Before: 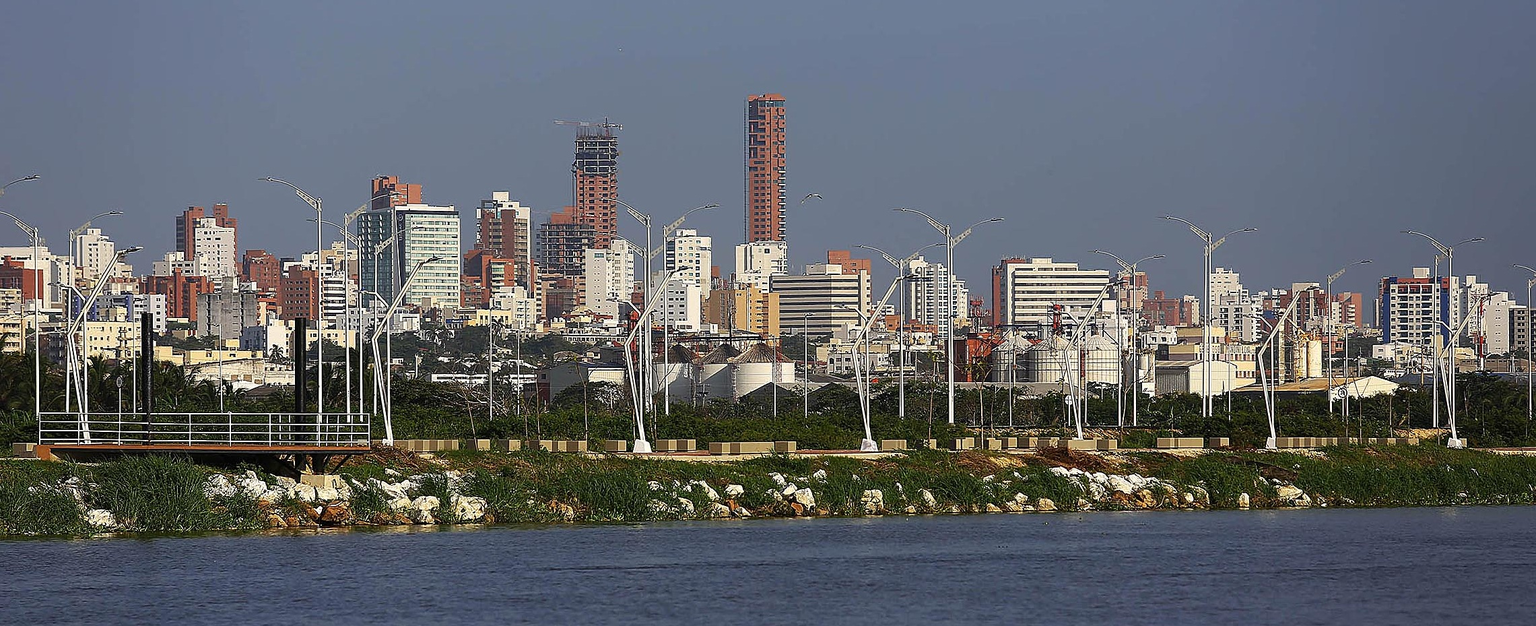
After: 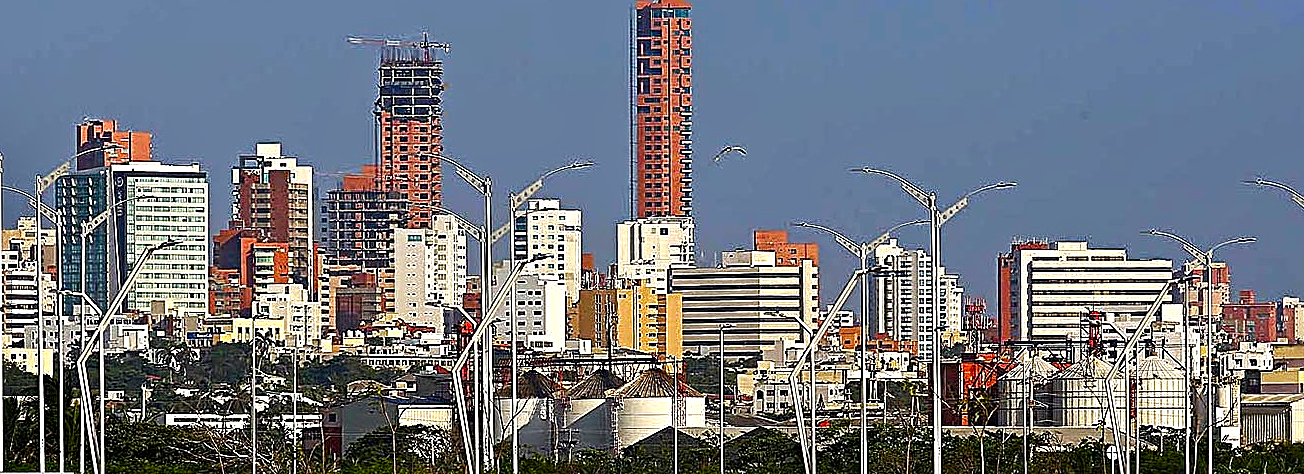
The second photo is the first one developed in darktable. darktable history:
tone equalizer: -8 EV -0.43 EV, -7 EV -0.423 EV, -6 EV -0.318 EV, -5 EV -0.246 EV, -3 EV 0.224 EV, -2 EV 0.363 EV, -1 EV 0.364 EV, +0 EV 0.401 EV, edges refinement/feathering 500, mask exposure compensation -1.57 EV, preserve details guided filter
crop: left 20.861%, top 15.243%, right 21.954%, bottom 33.713%
shadows and highlights: shadows 22.97, highlights -48.43, soften with gaussian
local contrast: mode bilateral grid, contrast 21, coarseness 19, detail 163%, midtone range 0.2
sharpen: radius 3.967
color balance rgb: perceptual saturation grading › global saturation 20%, perceptual saturation grading › highlights -25.907%, perceptual saturation grading › shadows 49.845%, global vibrance 20%
contrast brightness saturation: brightness -0.029, saturation 0.339
